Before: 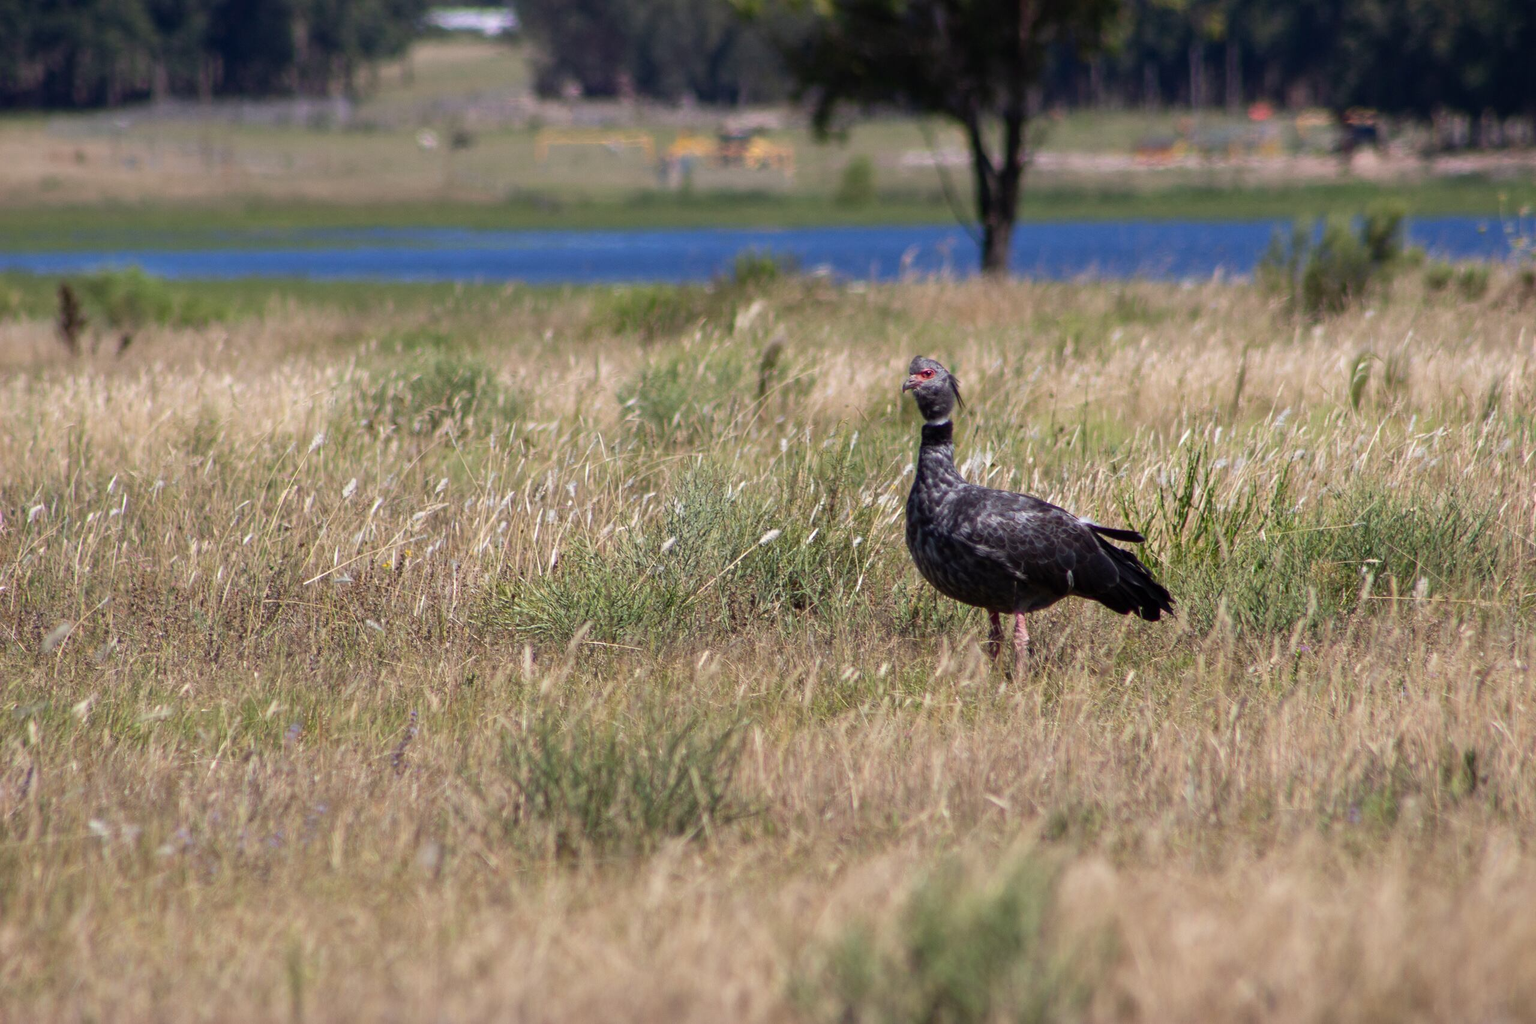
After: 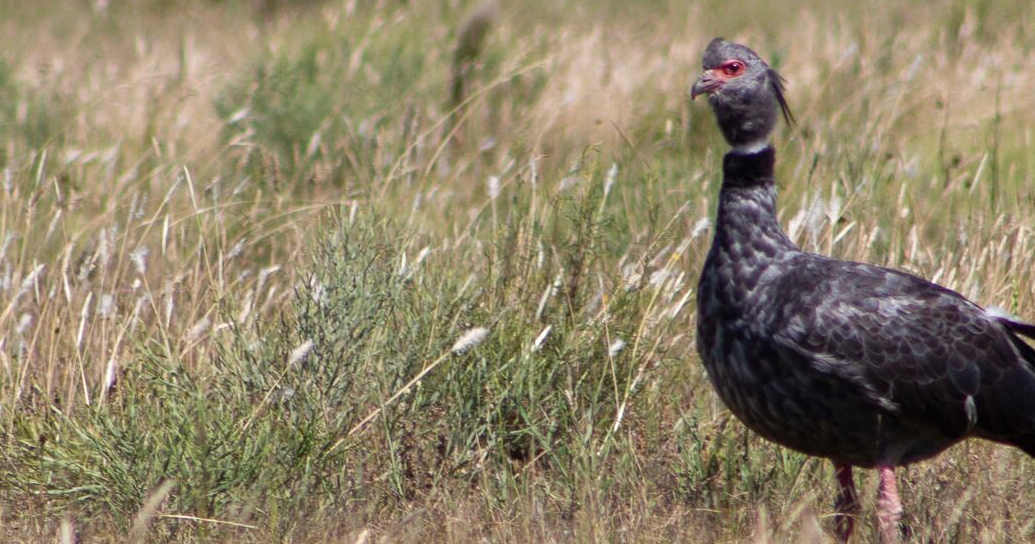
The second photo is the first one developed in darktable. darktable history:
crop: left 31.777%, top 32.518%, right 27.767%, bottom 35.574%
shadows and highlights: shadows 29.27, highlights -29.41, low approximation 0.01, soften with gaussian
